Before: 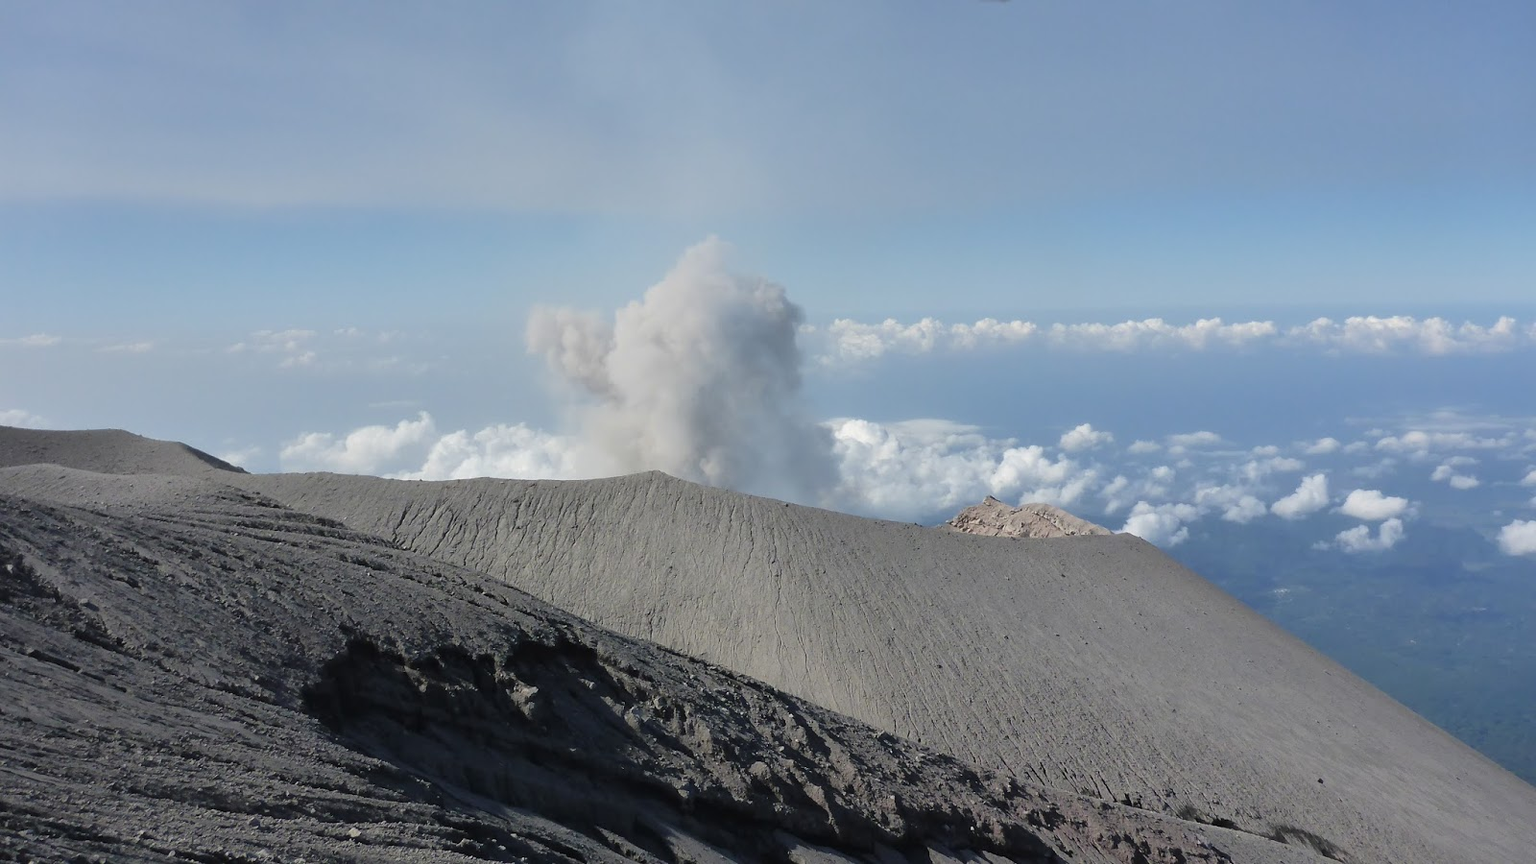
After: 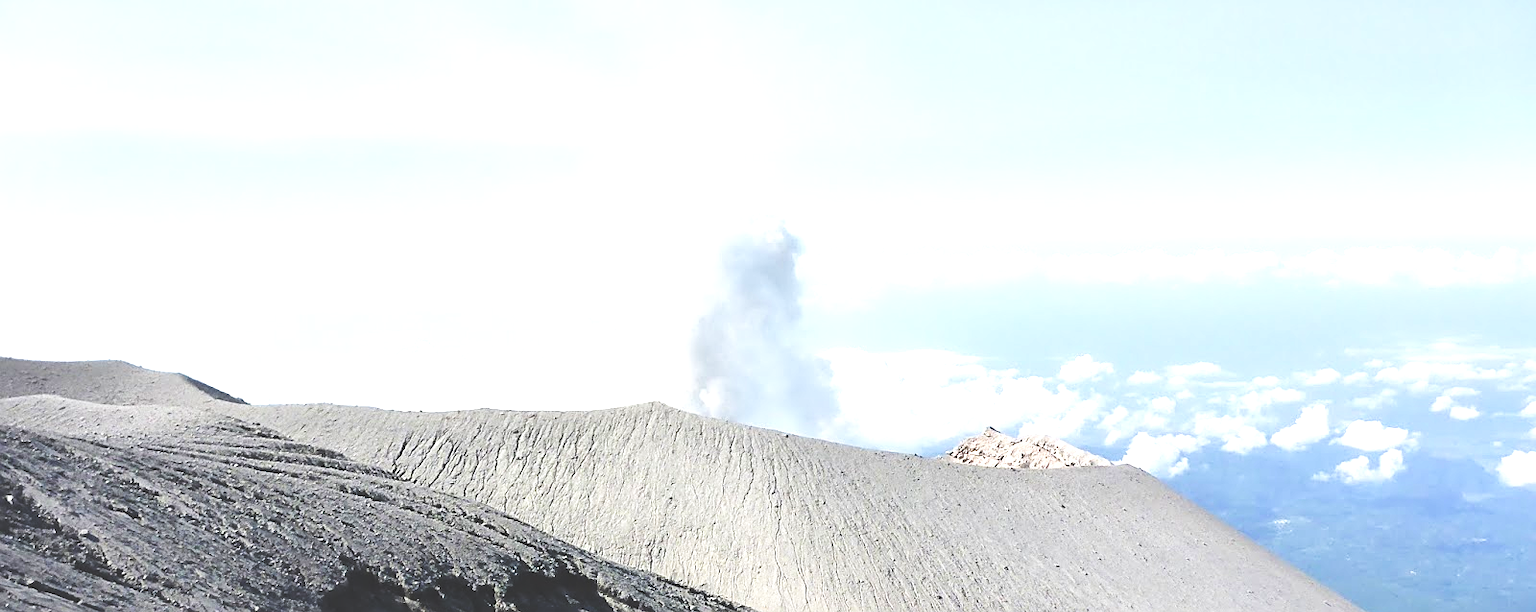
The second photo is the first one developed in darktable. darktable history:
exposure: exposure 0.95 EV, compensate highlight preservation false
crop and rotate: top 8.107%, bottom 20.952%
tone curve: curves: ch0 [(0, 0.148) (0.191, 0.225) (0.712, 0.695) (0.864, 0.797) (1, 0.839)], preserve colors none
levels: black 8.51%, levels [0, 0.394, 0.787]
sharpen: on, module defaults
